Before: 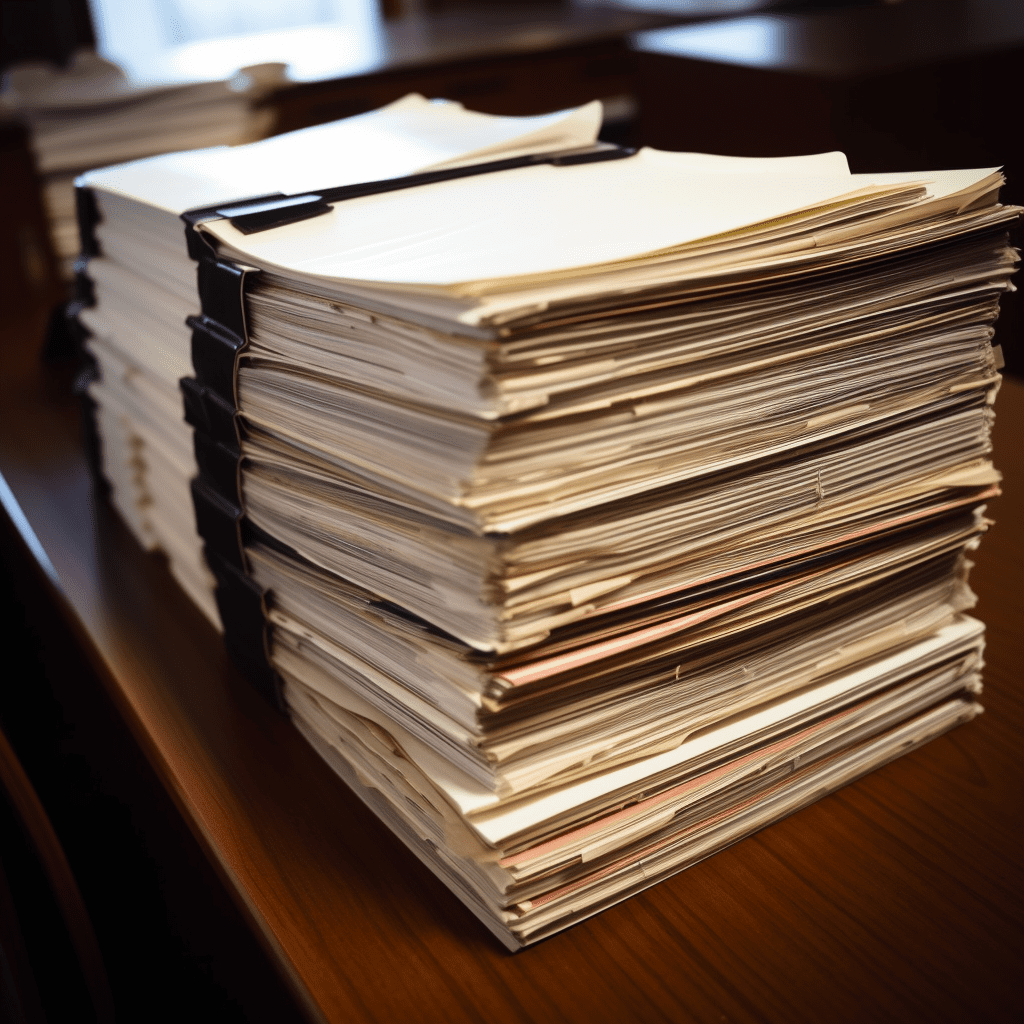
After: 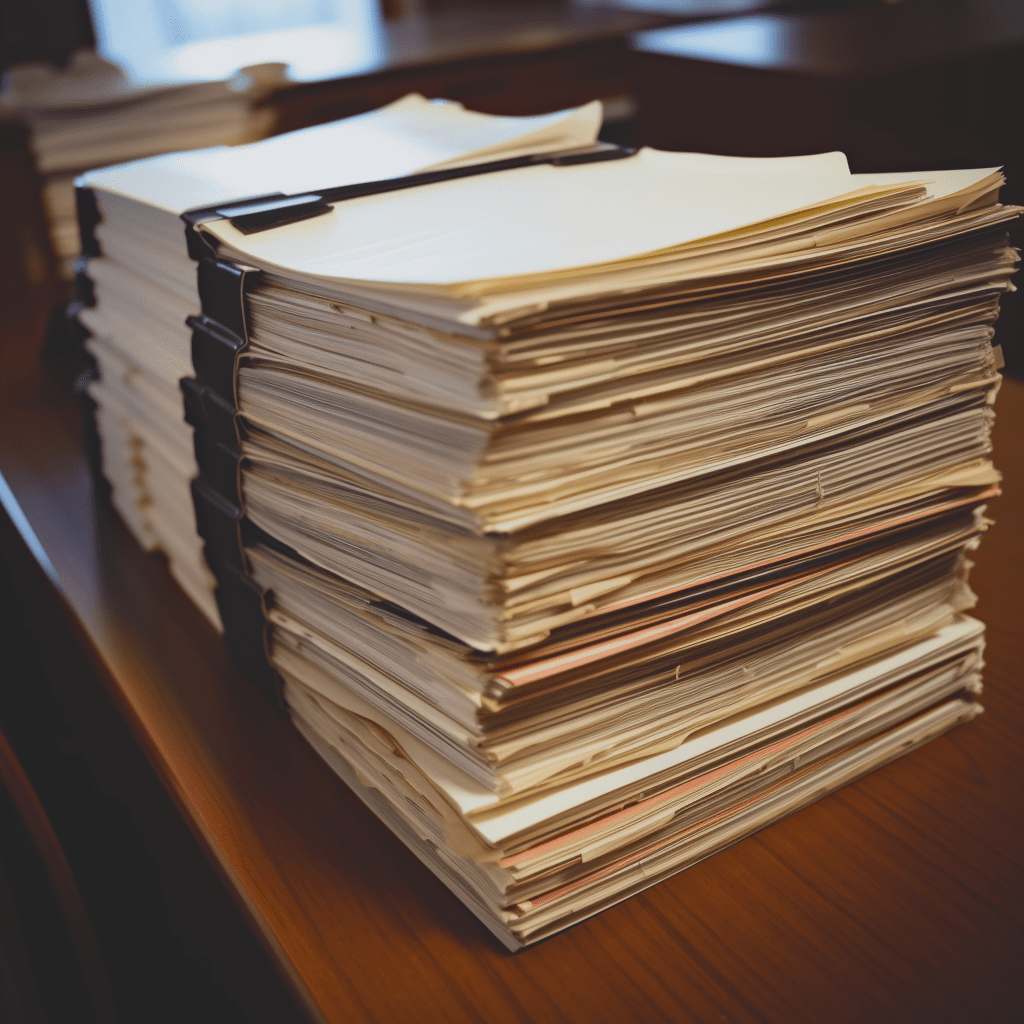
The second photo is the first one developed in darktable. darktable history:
contrast brightness saturation: contrast -0.272
haze removal: compatibility mode true, adaptive false
